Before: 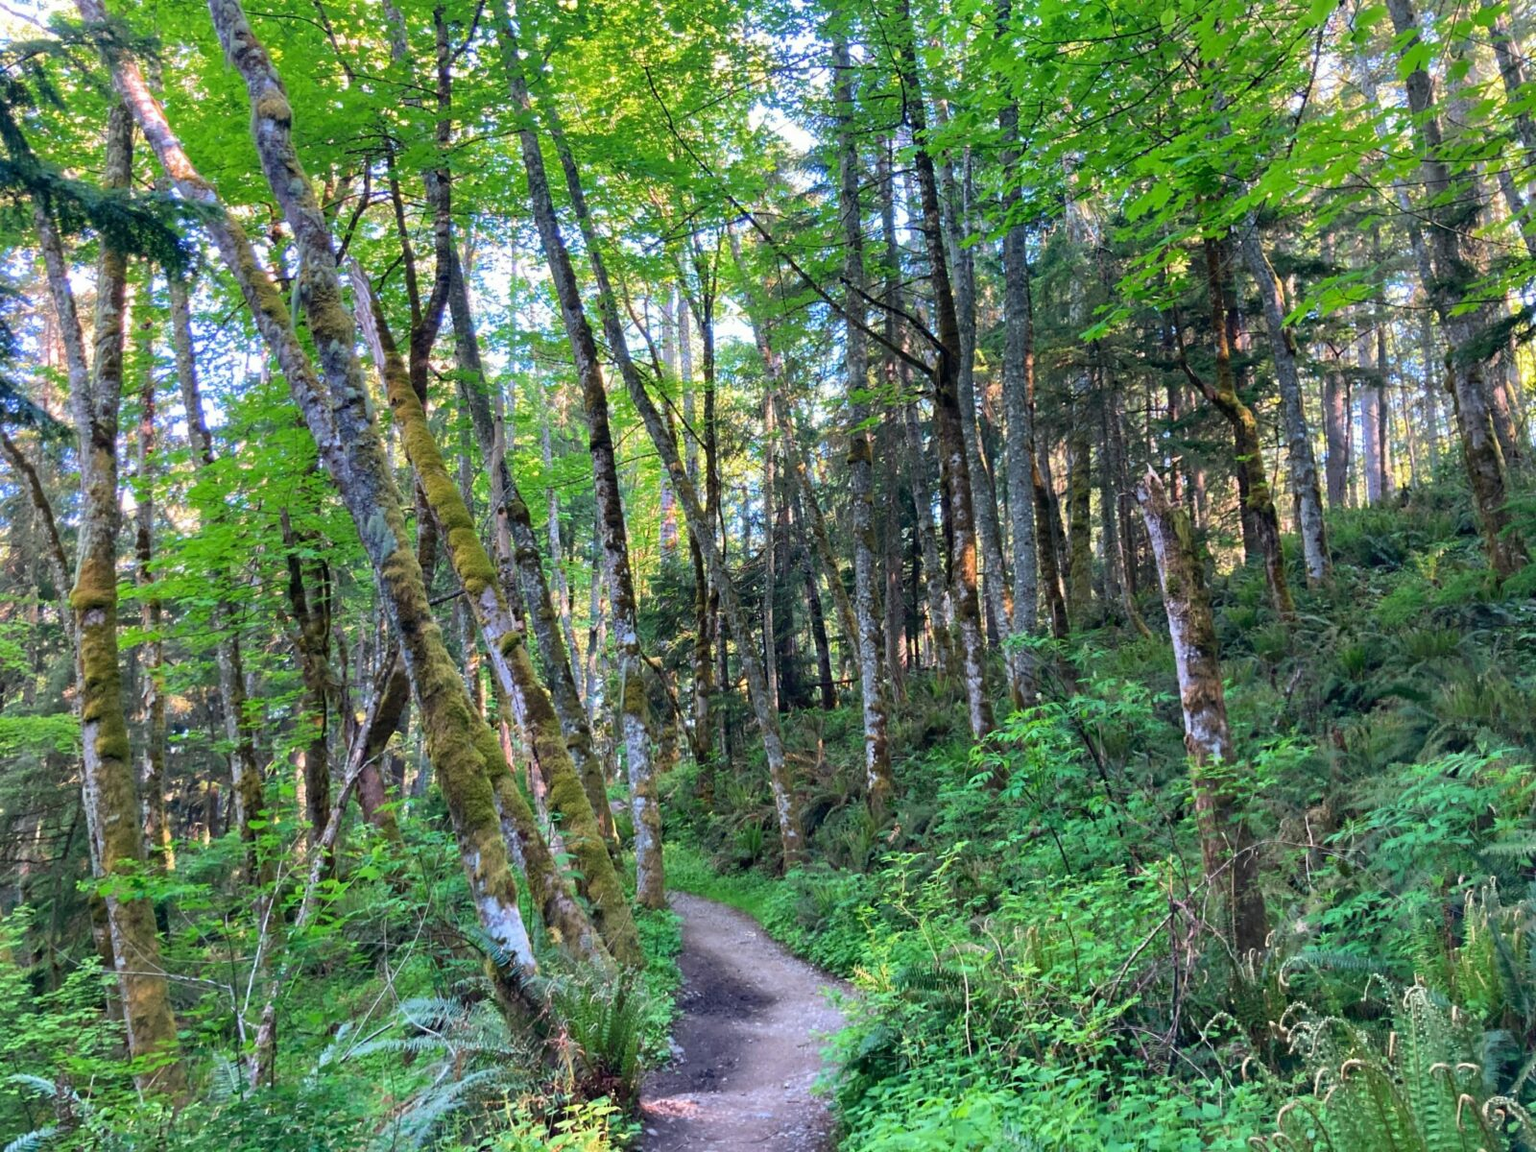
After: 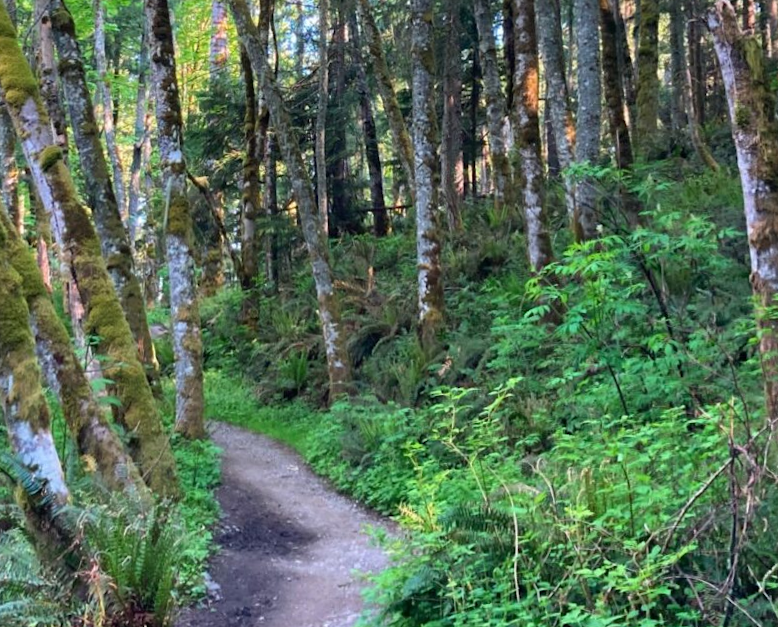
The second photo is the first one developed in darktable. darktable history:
crop: left 29.672%, top 41.786%, right 20.851%, bottom 3.487%
rotate and perspective: rotation 1.57°, crop left 0.018, crop right 0.982, crop top 0.039, crop bottom 0.961
